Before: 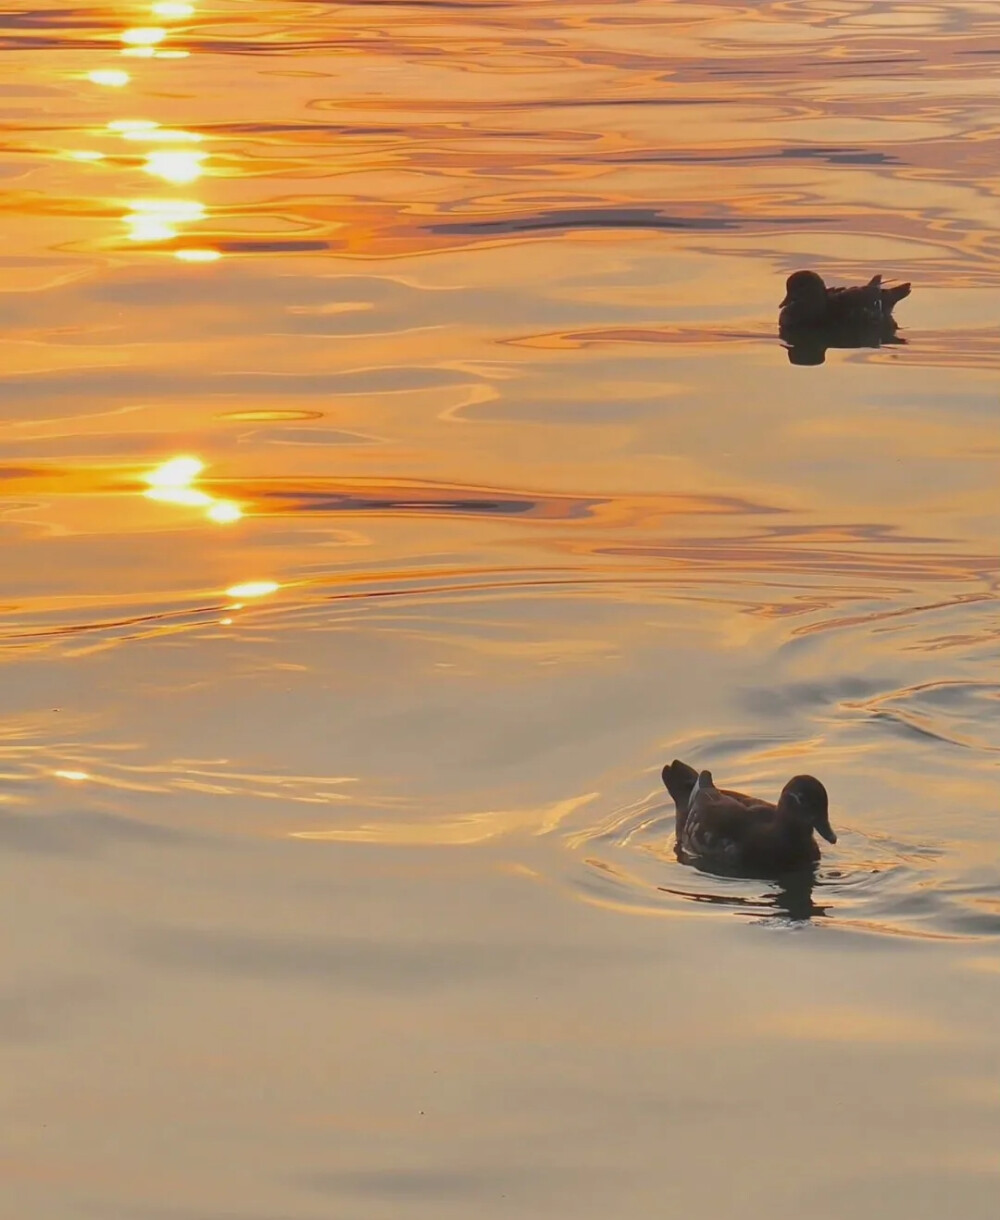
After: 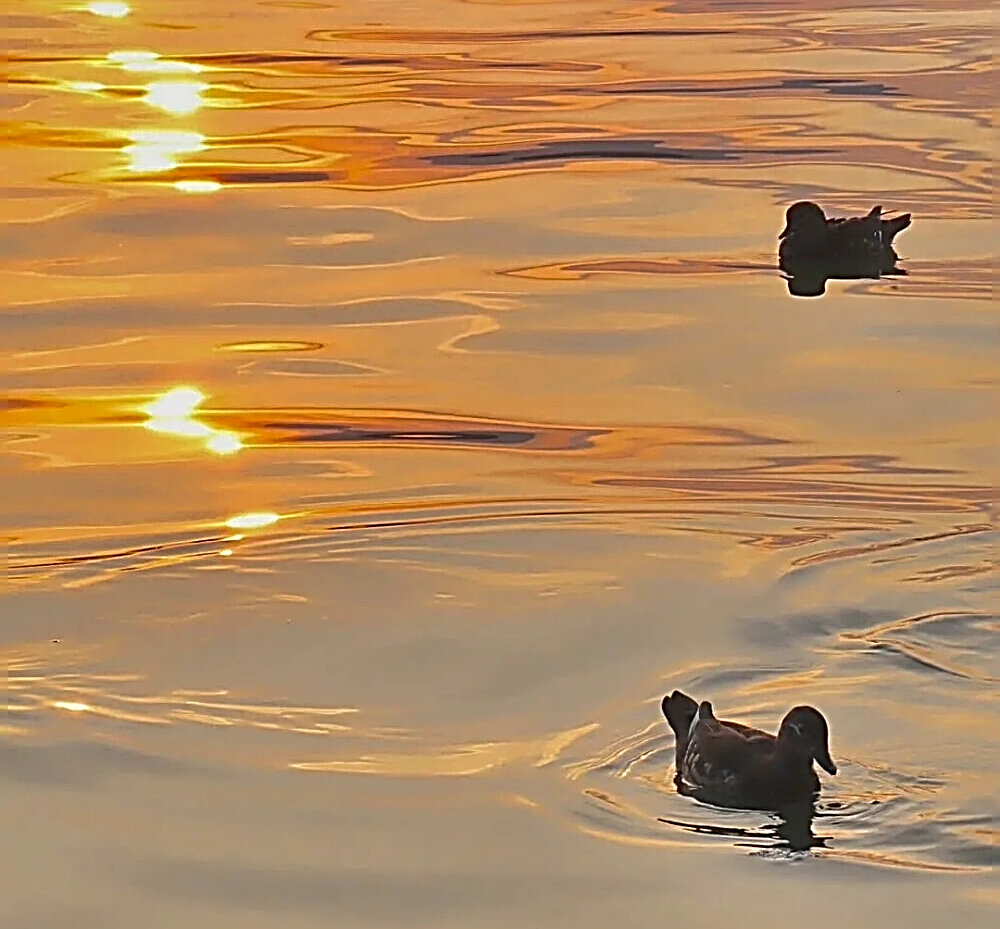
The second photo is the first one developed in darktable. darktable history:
sharpen: radius 3.177, amount 1.726
shadows and highlights: highlights color adjustment 41.47%, soften with gaussian
crop: top 5.656%, bottom 18.126%
